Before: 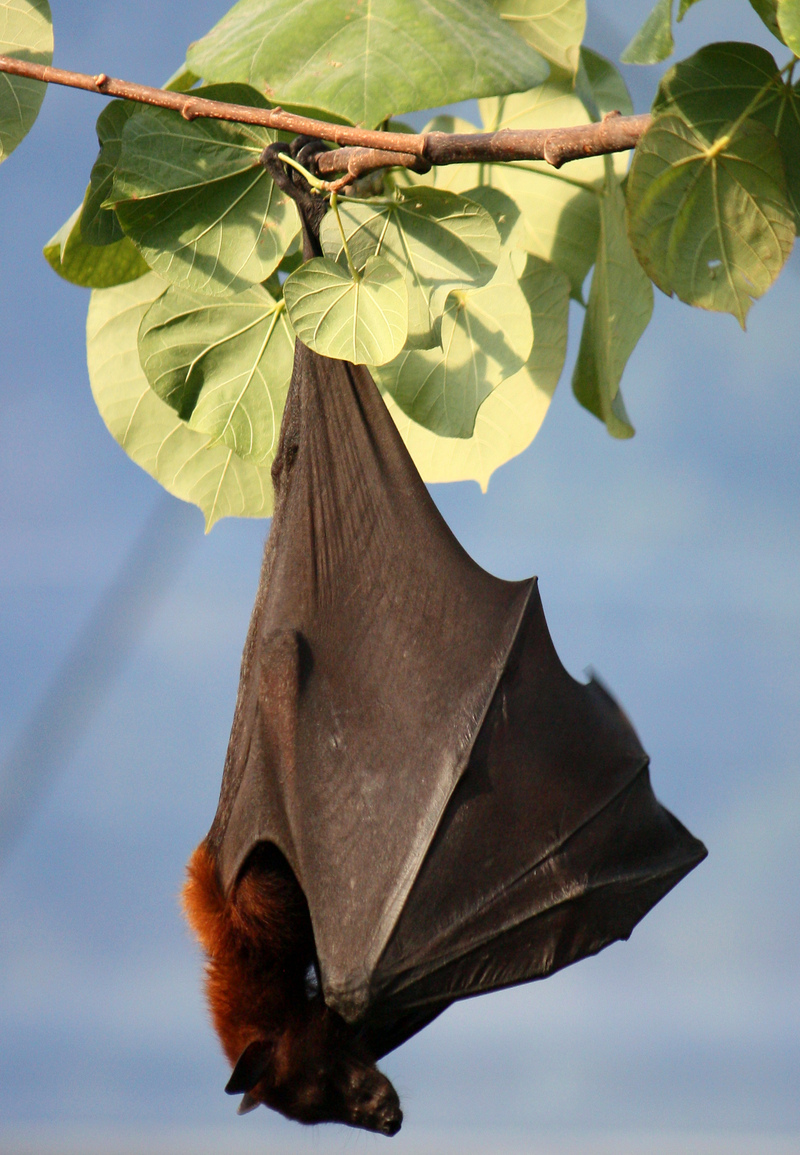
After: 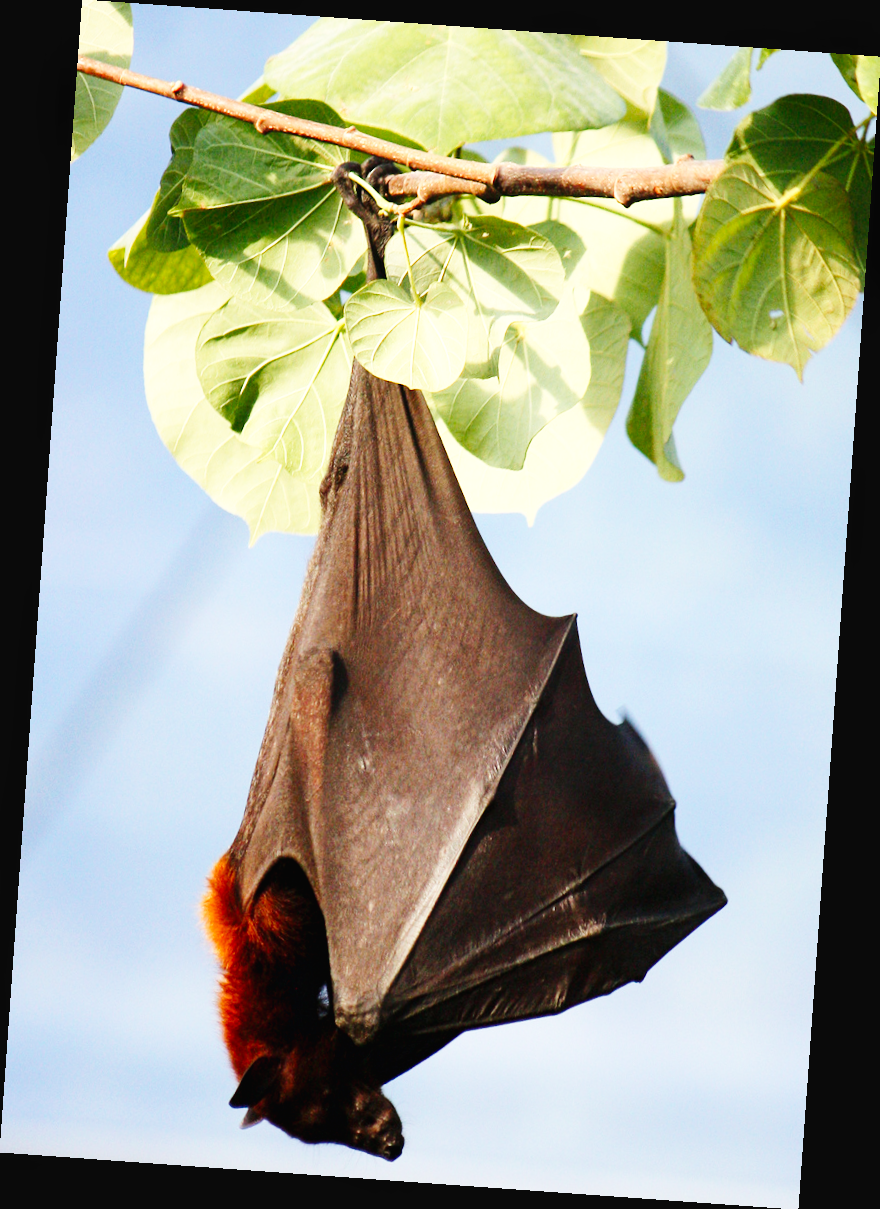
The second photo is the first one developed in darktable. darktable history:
white balance: red 0.98, blue 1.034
contrast equalizer: y [[0.5, 0.5, 0.468, 0.5, 0.5, 0.5], [0.5 ×6], [0.5 ×6], [0 ×6], [0 ×6]]
base curve: curves: ch0 [(0, 0.003) (0.001, 0.002) (0.006, 0.004) (0.02, 0.022) (0.048, 0.086) (0.094, 0.234) (0.162, 0.431) (0.258, 0.629) (0.385, 0.8) (0.548, 0.918) (0.751, 0.988) (1, 1)], preserve colors none
color correction: highlights a* -0.182, highlights b* -0.124
rotate and perspective: rotation 4.1°, automatic cropping off
